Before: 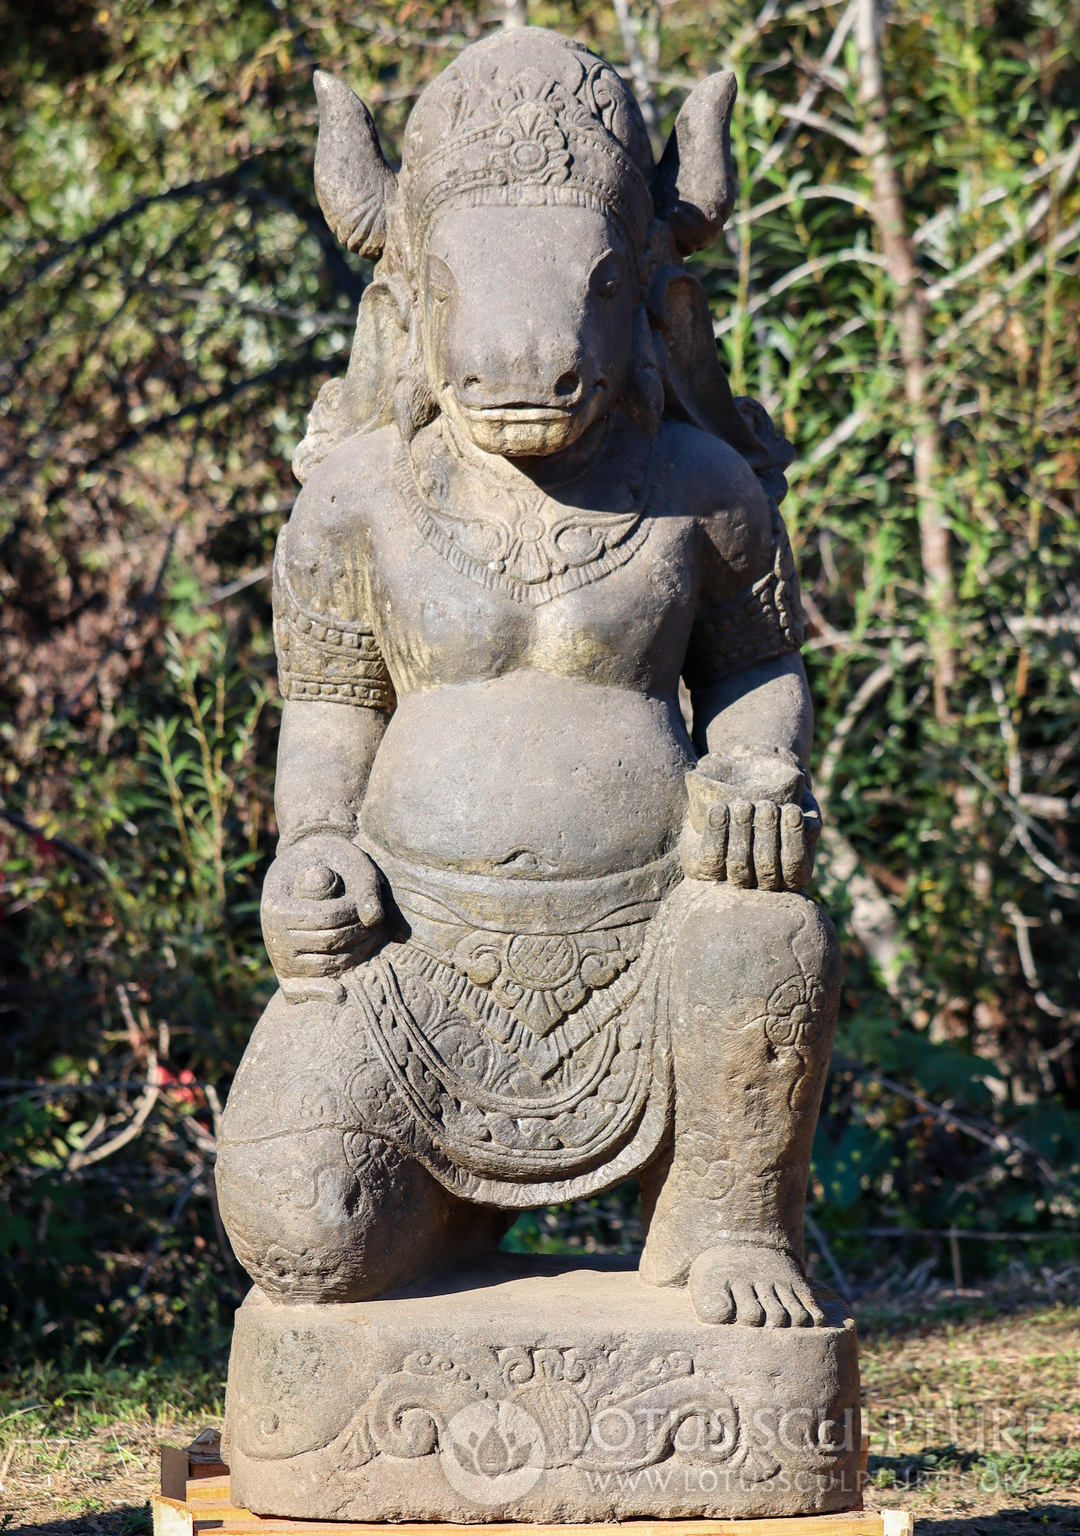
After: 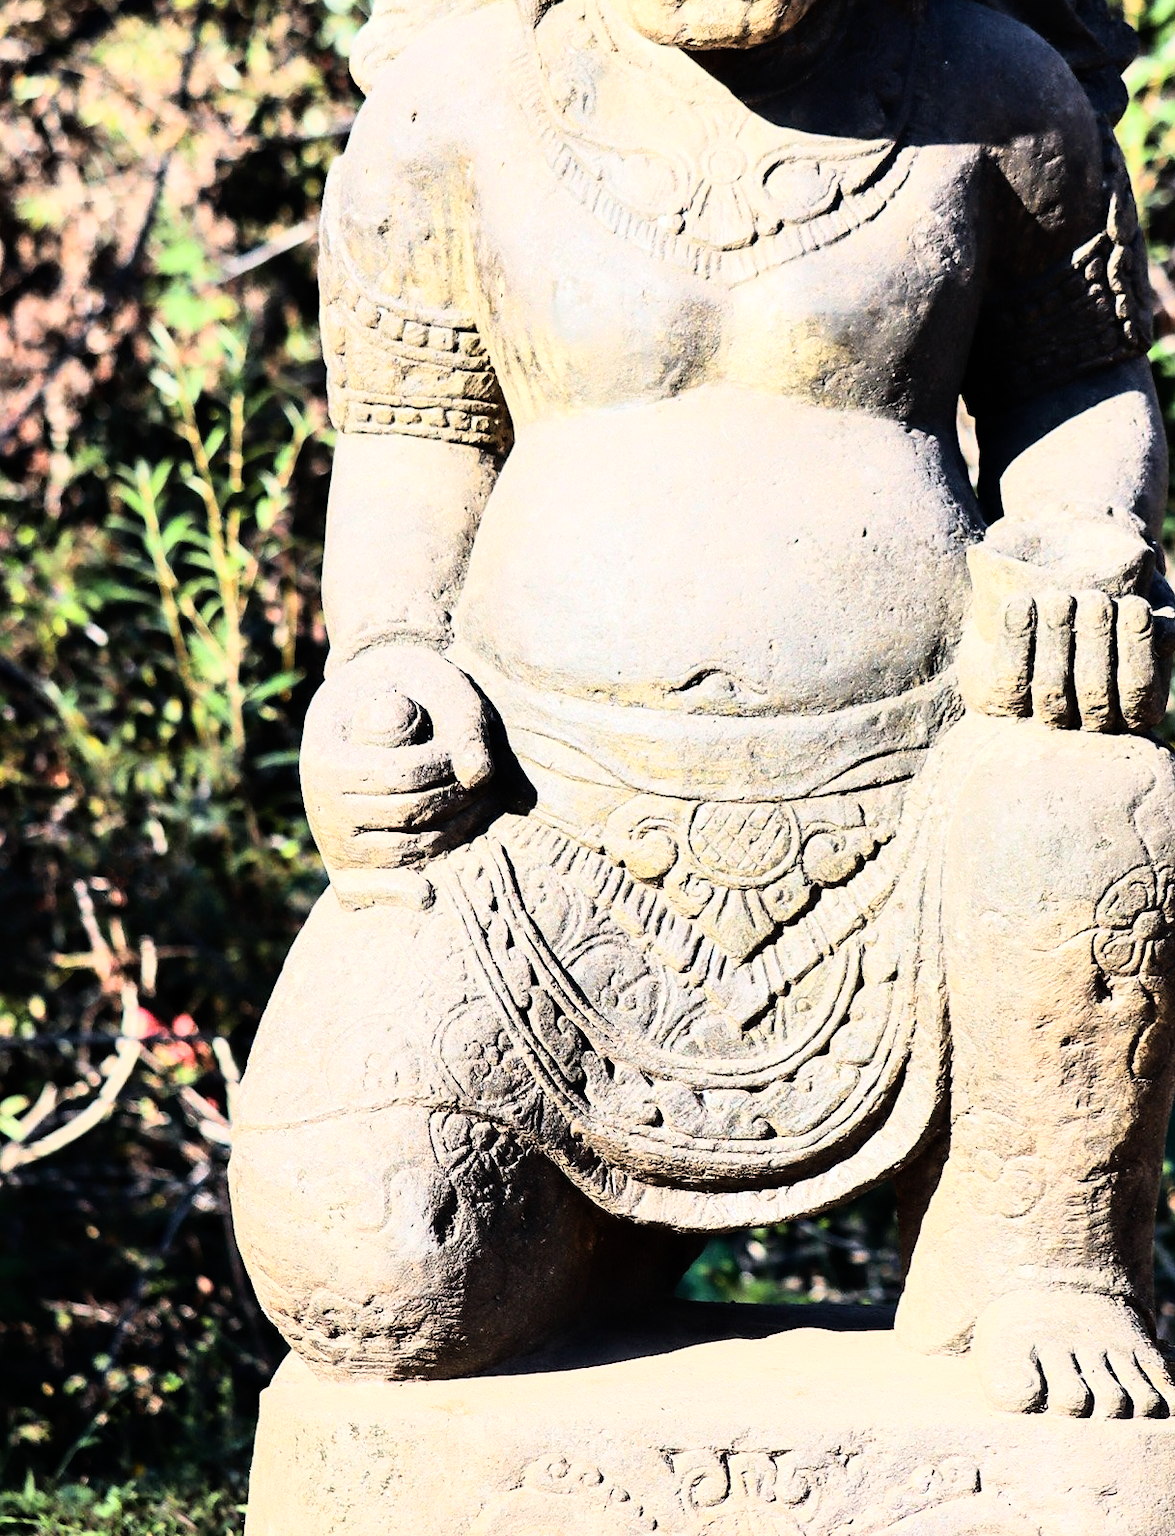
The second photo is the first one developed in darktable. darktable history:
rgb curve: curves: ch0 [(0, 0) (0.21, 0.15) (0.24, 0.21) (0.5, 0.75) (0.75, 0.96) (0.89, 0.99) (1, 1)]; ch1 [(0, 0.02) (0.21, 0.13) (0.25, 0.2) (0.5, 0.67) (0.75, 0.9) (0.89, 0.97) (1, 1)]; ch2 [(0, 0.02) (0.21, 0.13) (0.25, 0.2) (0.5, 0.67) (0.75, 0.9) (0.89, 0.97) (1, 1)], compensate middle gray true
crop: left 6.488%, top 27.668%, right 24.183%, bottom 8.656%
white balance: emerald 1
